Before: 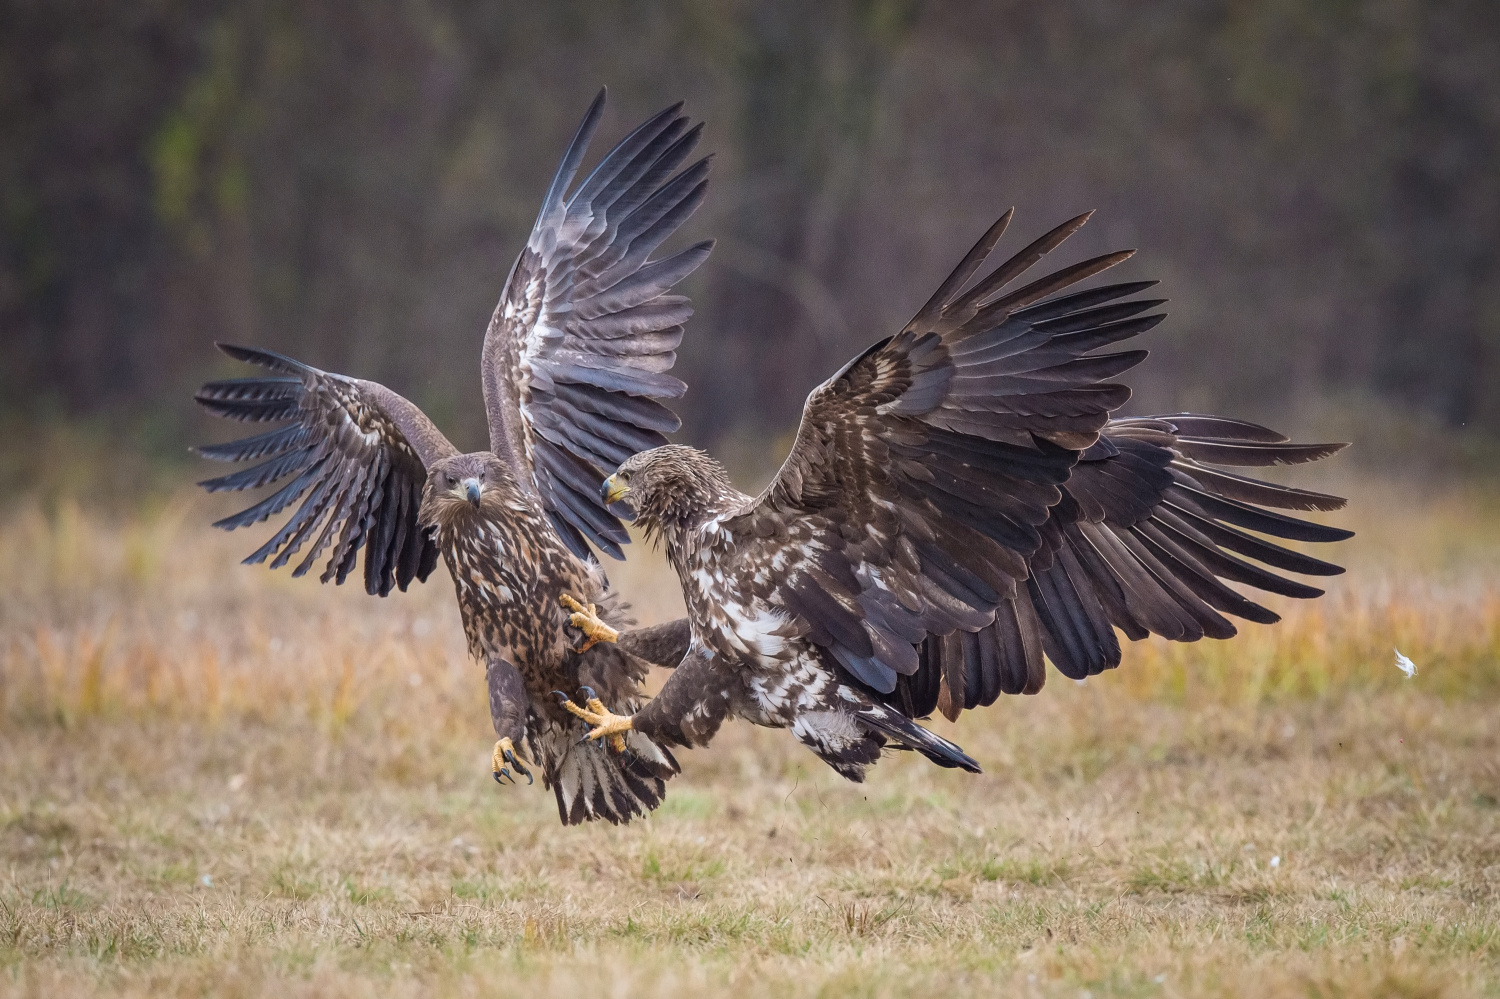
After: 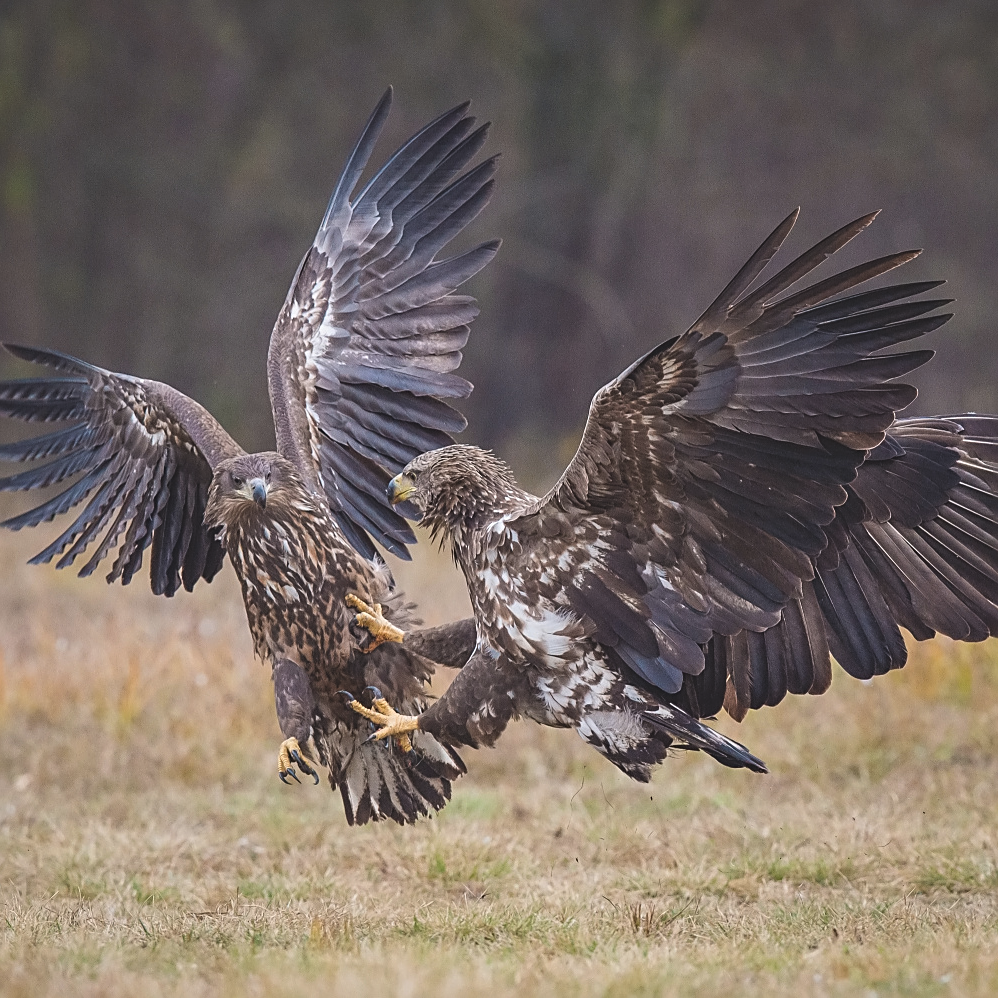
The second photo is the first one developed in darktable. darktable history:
exposure: black level correction -0.015, exposure -0.129 EV, compensate highlight preservation false
crop and rotate: left 14.31%, right 19.124%
sharpen: amount 0.563
